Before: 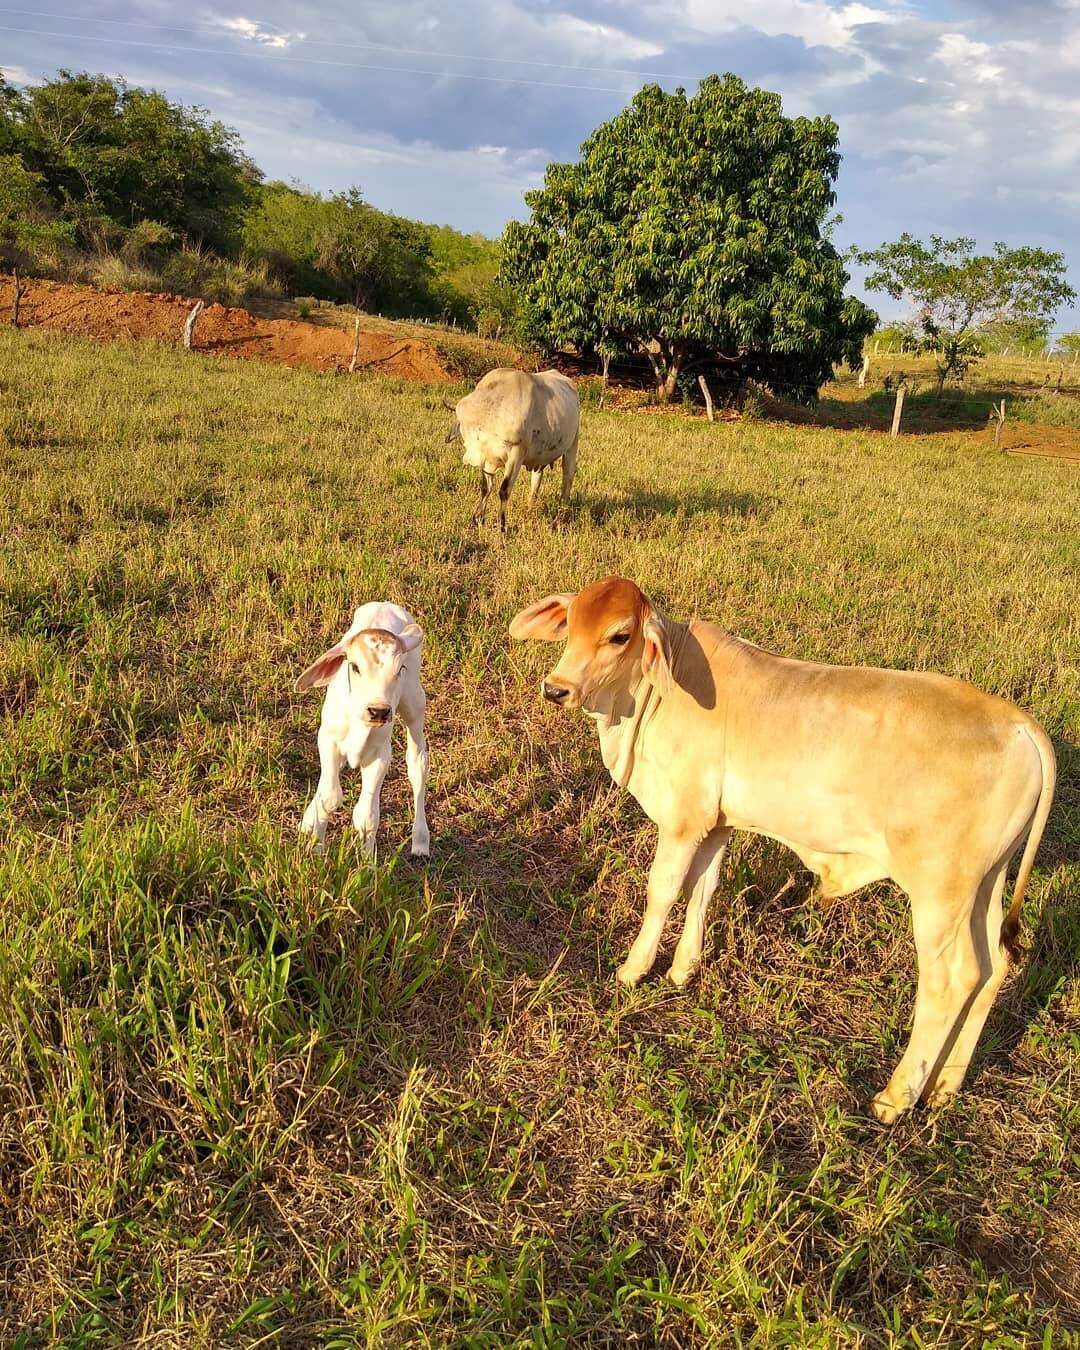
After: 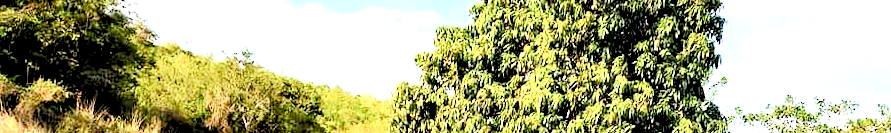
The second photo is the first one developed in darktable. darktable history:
rgb levels: levels [[0.029, 0.461, 0.922], [0, 0.5, 1], [0, 0.5, 1]]
rotate and perspective: rotation 0.226°, lens shift (vertical) -0.042, crop left 0.023, crop right 0.982, crop top 0.006, crop bottom 0.994
color balance rgb: perceptual saturation grading › global saturation 20%, perceptual saturation grading › highlights -50%, perceptual saturation grading › shadows 30%
contrast brightness saturation: contrast 0.2, brightness 0.16, saturation 0.22
crop and rotate: left 9.644%, top 9.491%, right 6.021%, bottom 80.509%
haze removal: compatibility mode true, adaptive false
exposure: black level correction 0, exposure 1.1 EV, compensate exposure bias true, compensate highlight preservation false
tone equalizer: -8 EV -0.417 EV, -7 EV -0.389 EV, -6 EV -0.333 EV, -5 EV -0.222 EV, -3 EV 0.222 EV, -2 EV 0.333 EV, -1 EV 0.389 EV, +0 EV 0.417 EV, edges refinement/feathering 500, mask exposure compensation -1.25 EV, preserve details no
